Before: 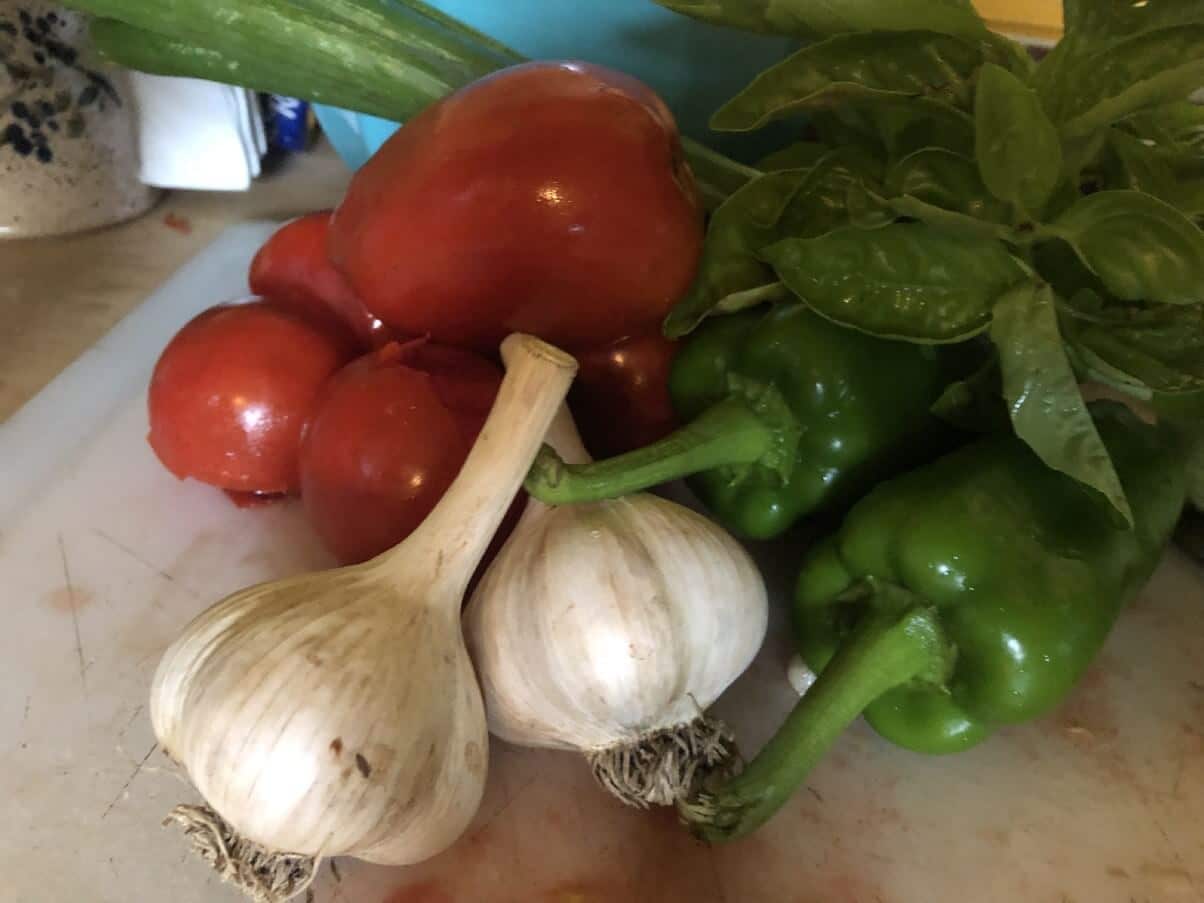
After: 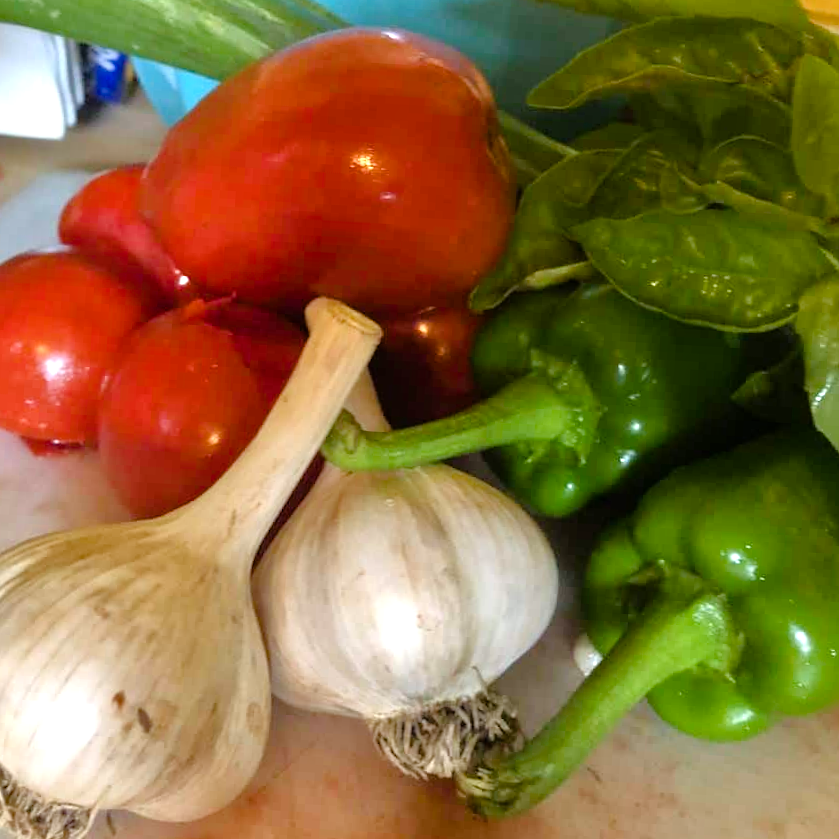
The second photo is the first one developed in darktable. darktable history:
tone equalizer: -7 EV 0.15 EV, -6 EV 0.6 EV, -5 EV 1.15 EV, -4 EV 1.33 EV, -3 EV 1.15 EV, -2 EV 0.6 EV, -1 EV 0.15 EV, mask exposure compensation -0.5 EV
color balance rgb: linear chroma grading › global chroma 8.12%, perceptual saturation grading › global saturation 9.07%, perceptual saturation grading › highlights -13.84%, perceptual saturation grading › mid-tones 14.88%, perceptual saturation grading › shadows 22.8%, perceptual brilliance grading › highlights 2.61%, global vibrance 12.07%
crop and rotate: angle -3.27°, left 14.277%, top 0.028%, right 10.766%, bottom 0.028%
